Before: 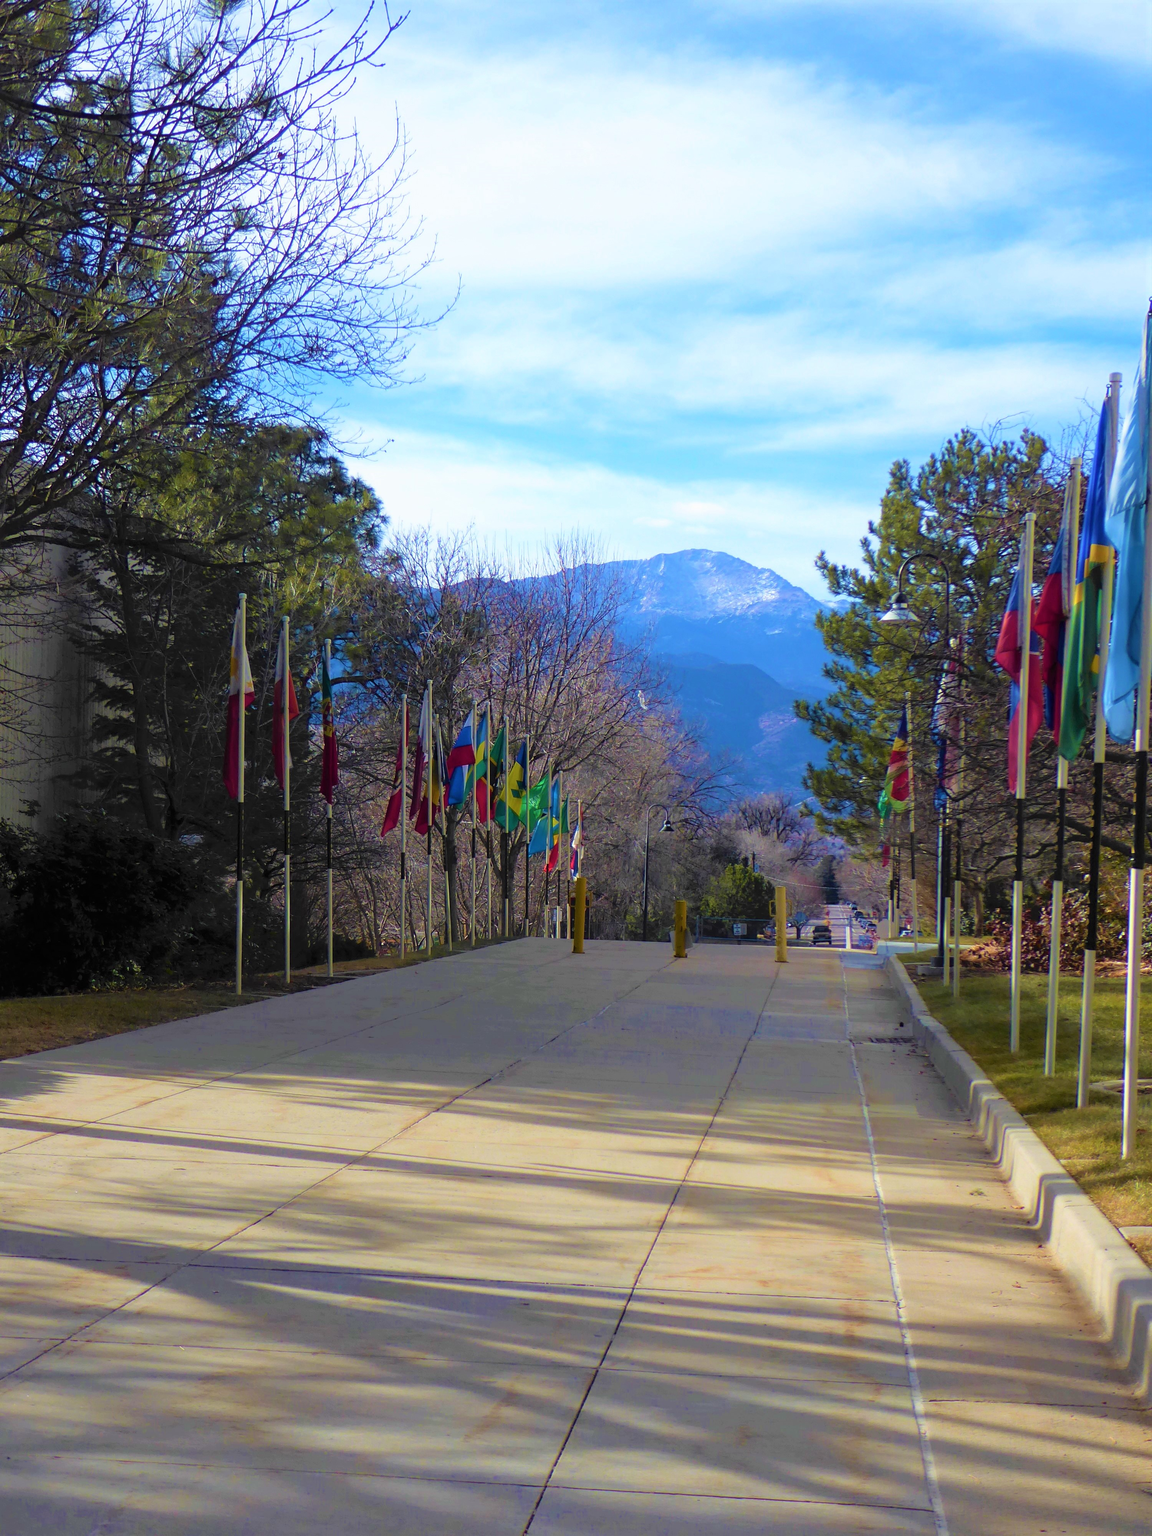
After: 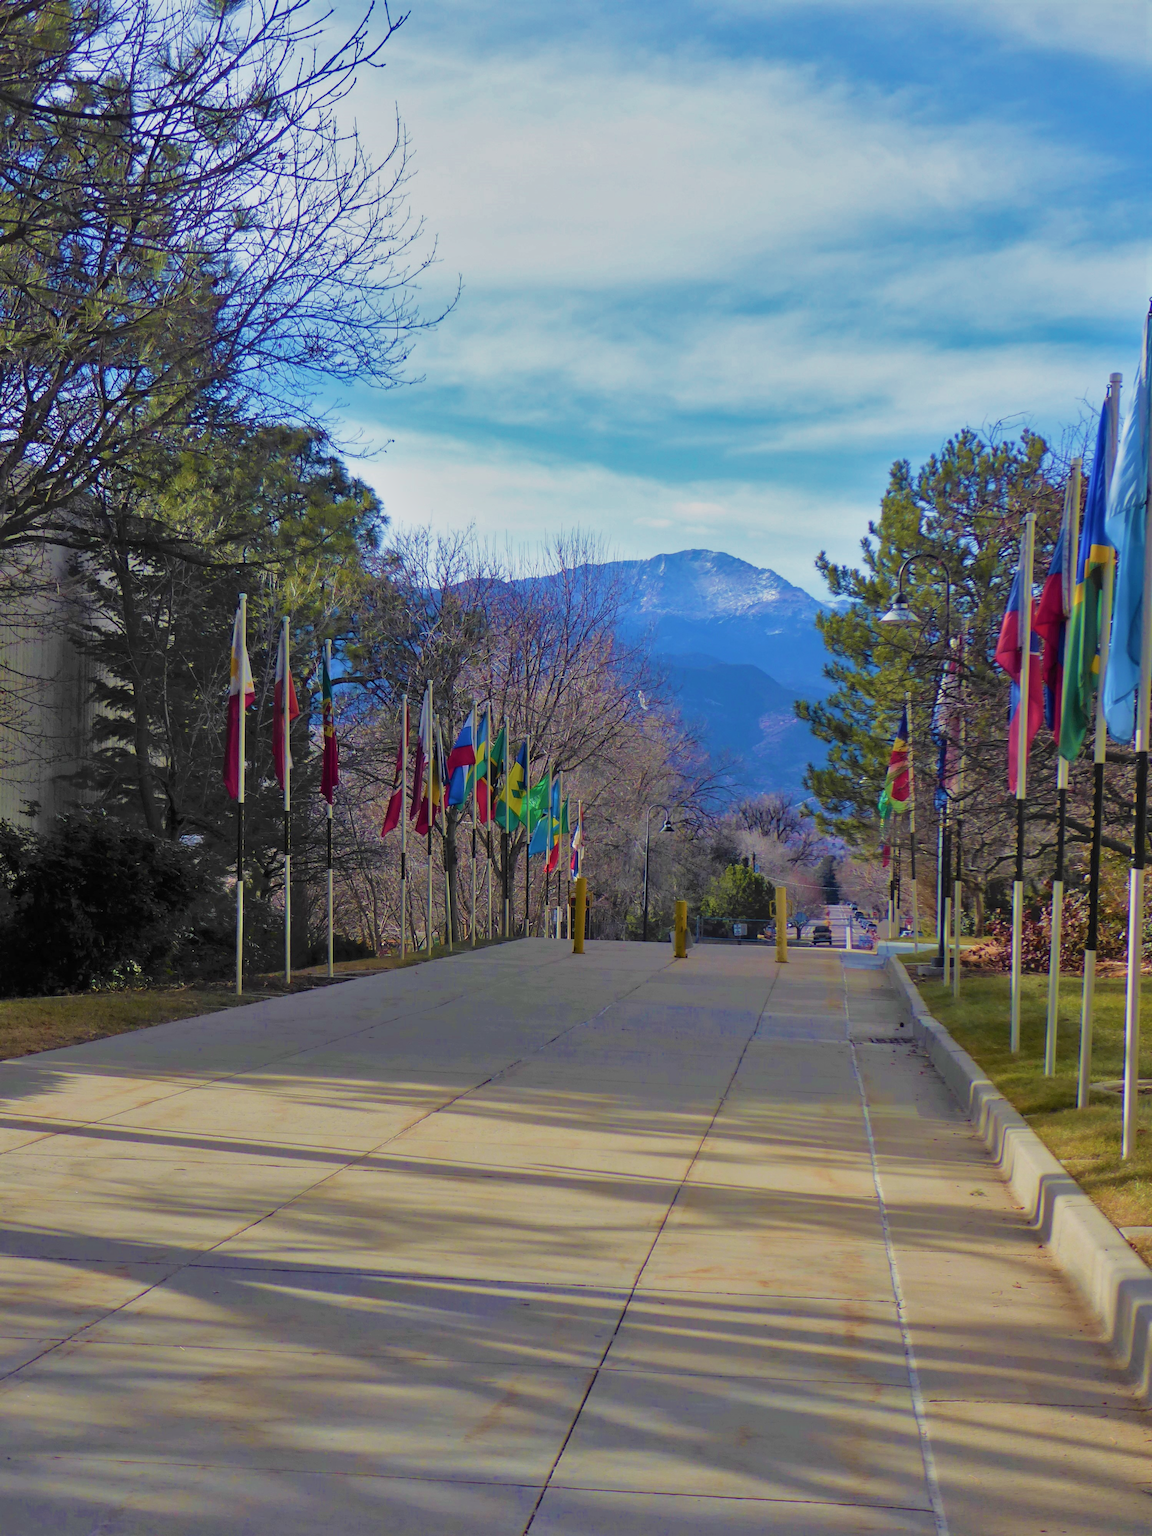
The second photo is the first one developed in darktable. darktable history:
tone equalizer: -8 EV 0.25 EV, -7 EV 0.417 EV, -6 EV 0.417 EV, -5 EV 0.25 EV, -3 EV -0.25 EV, -2 EV -0.417 EV, -1 EV -0.417 EV, +0 EV -0.25 EV, edges refinement/feathering 500, mask exposure compensation -1.57 EV, preserve details guided filter
shadows and highlights: shadows 40, highlights -54, highlights color adjustment 46%, low approximation 0.01, soften with gaussian
